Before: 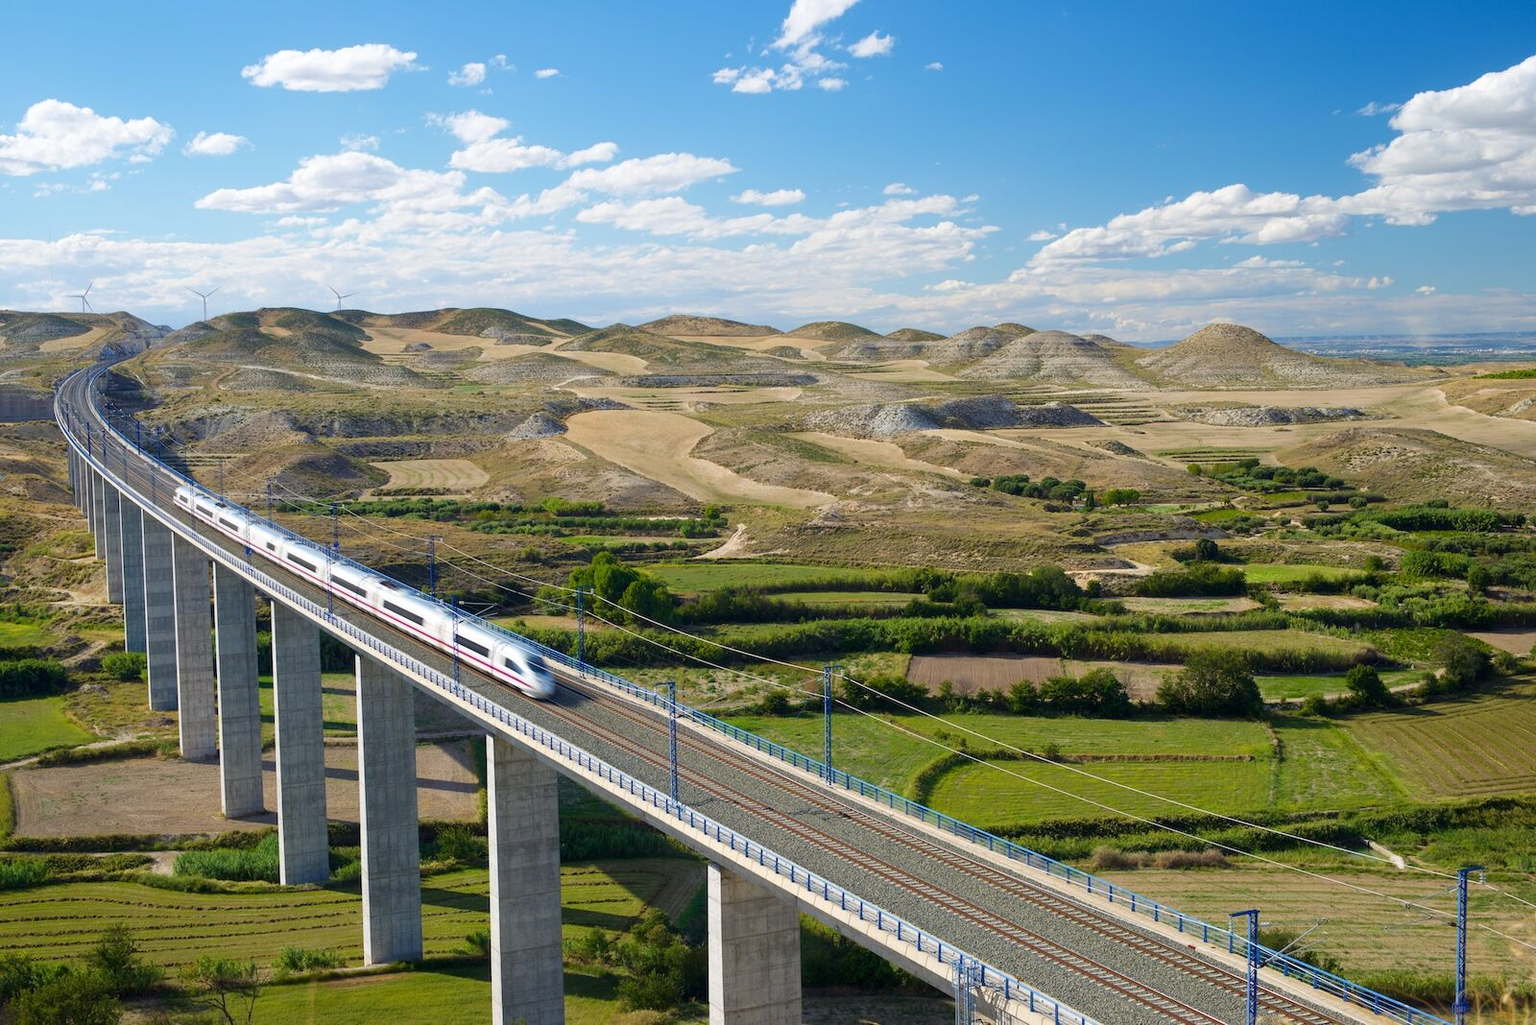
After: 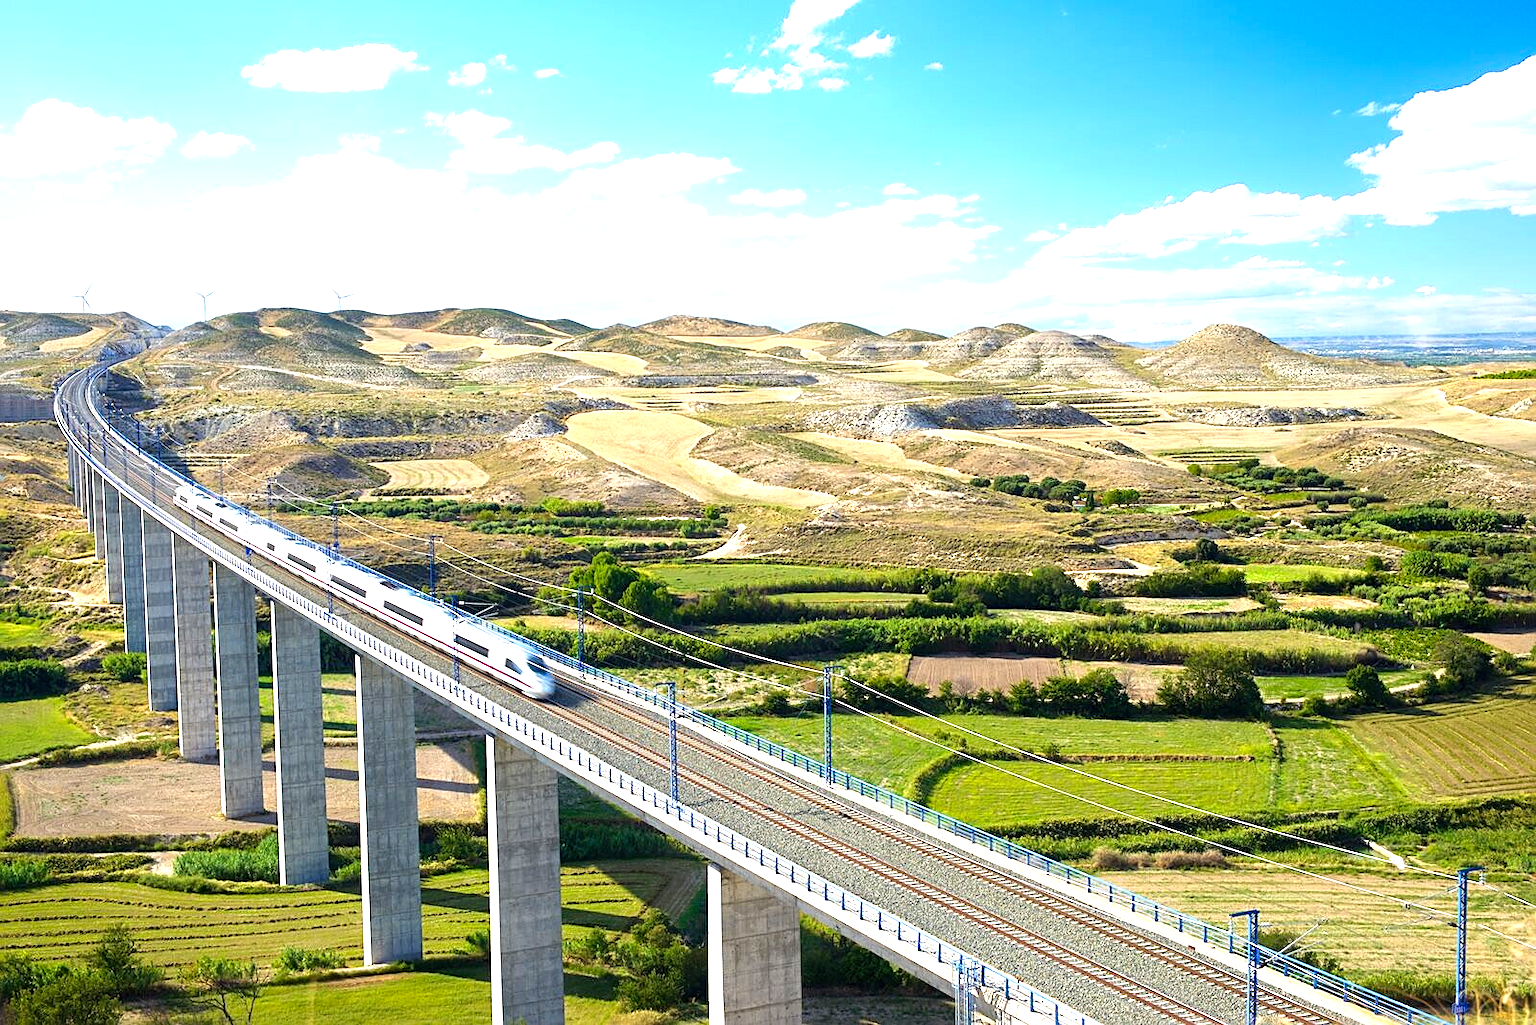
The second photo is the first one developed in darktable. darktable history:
levels: levels [0, 0.352, 0.703]
sharpen: on, module defaults
